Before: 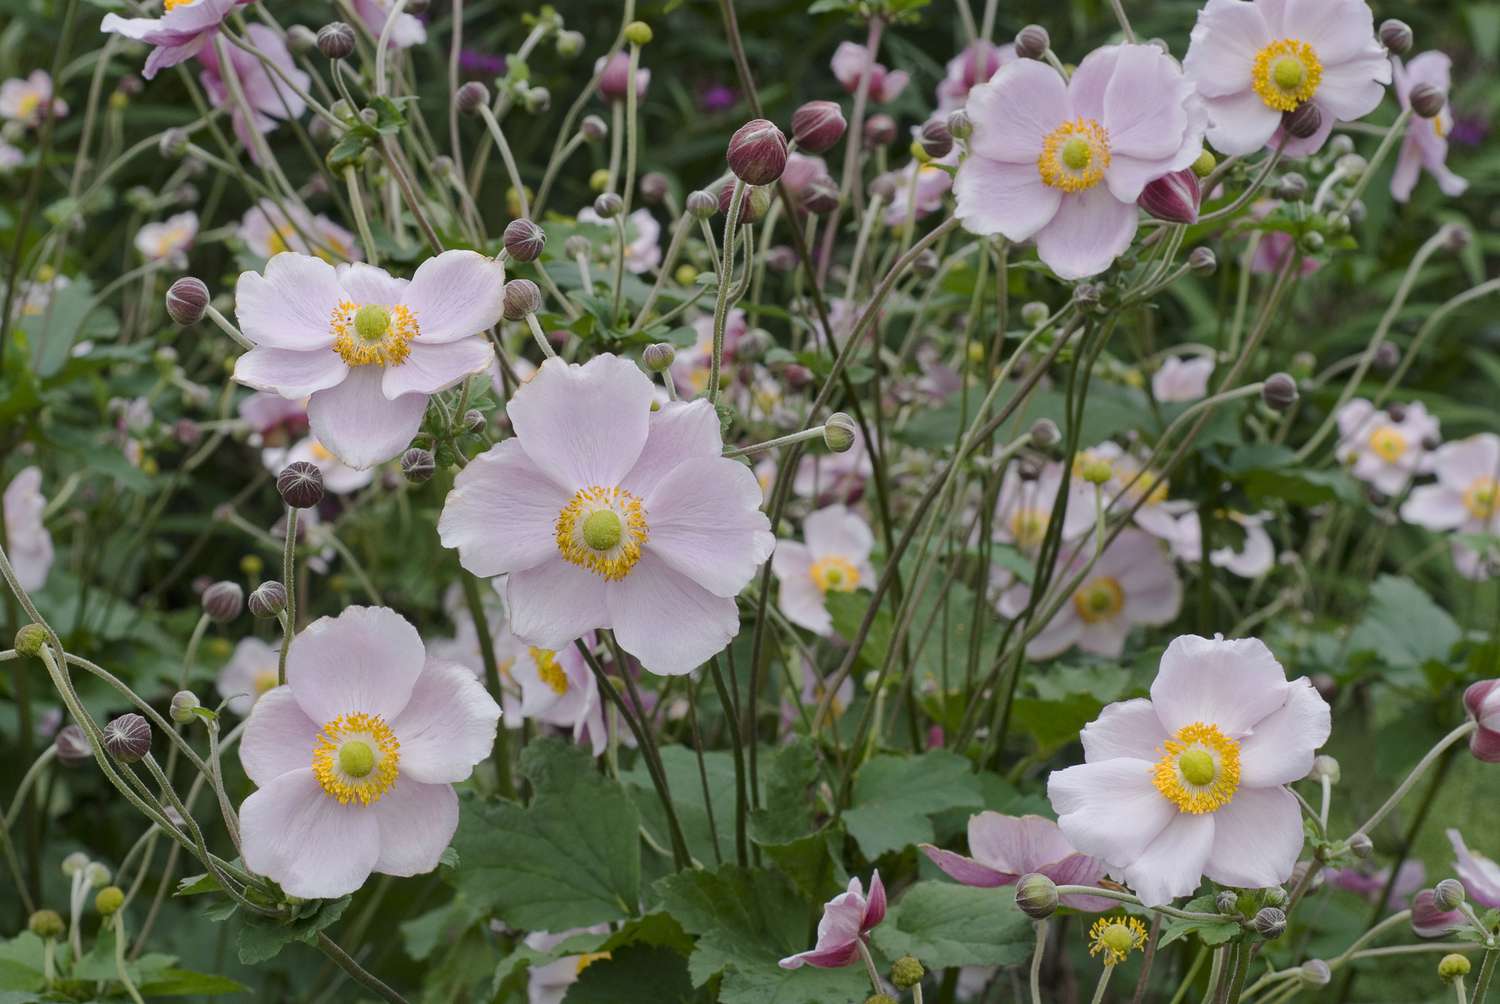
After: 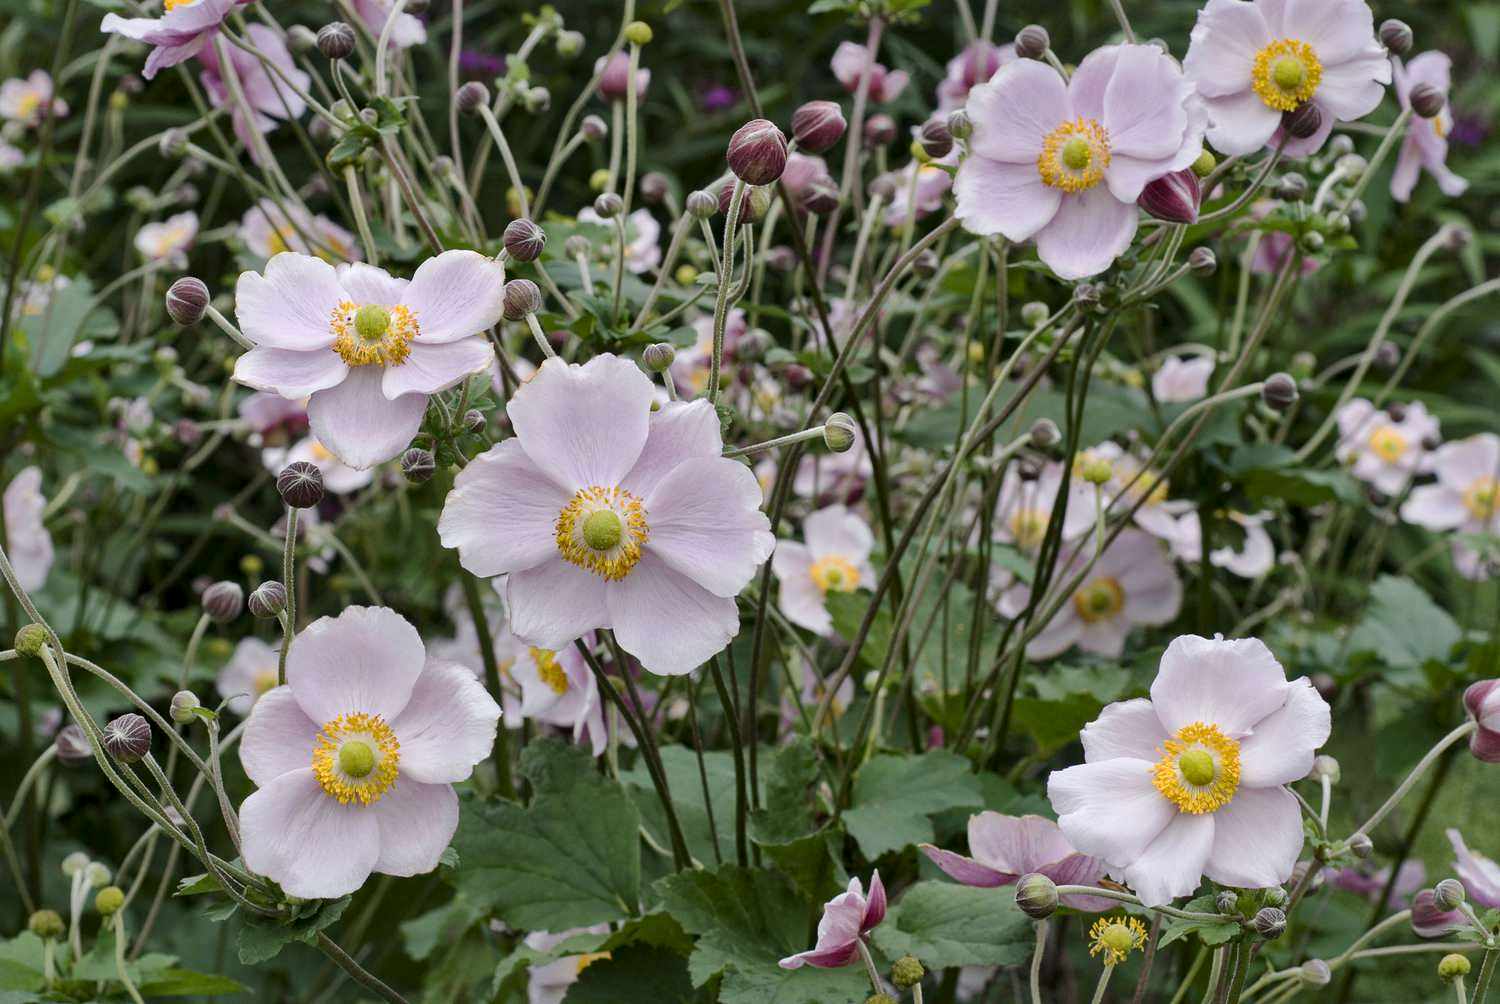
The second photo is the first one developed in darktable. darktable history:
local contrast: mode bilateral grid, contrast 24, coarseness 59, detail 151%, midtone range 0.2
